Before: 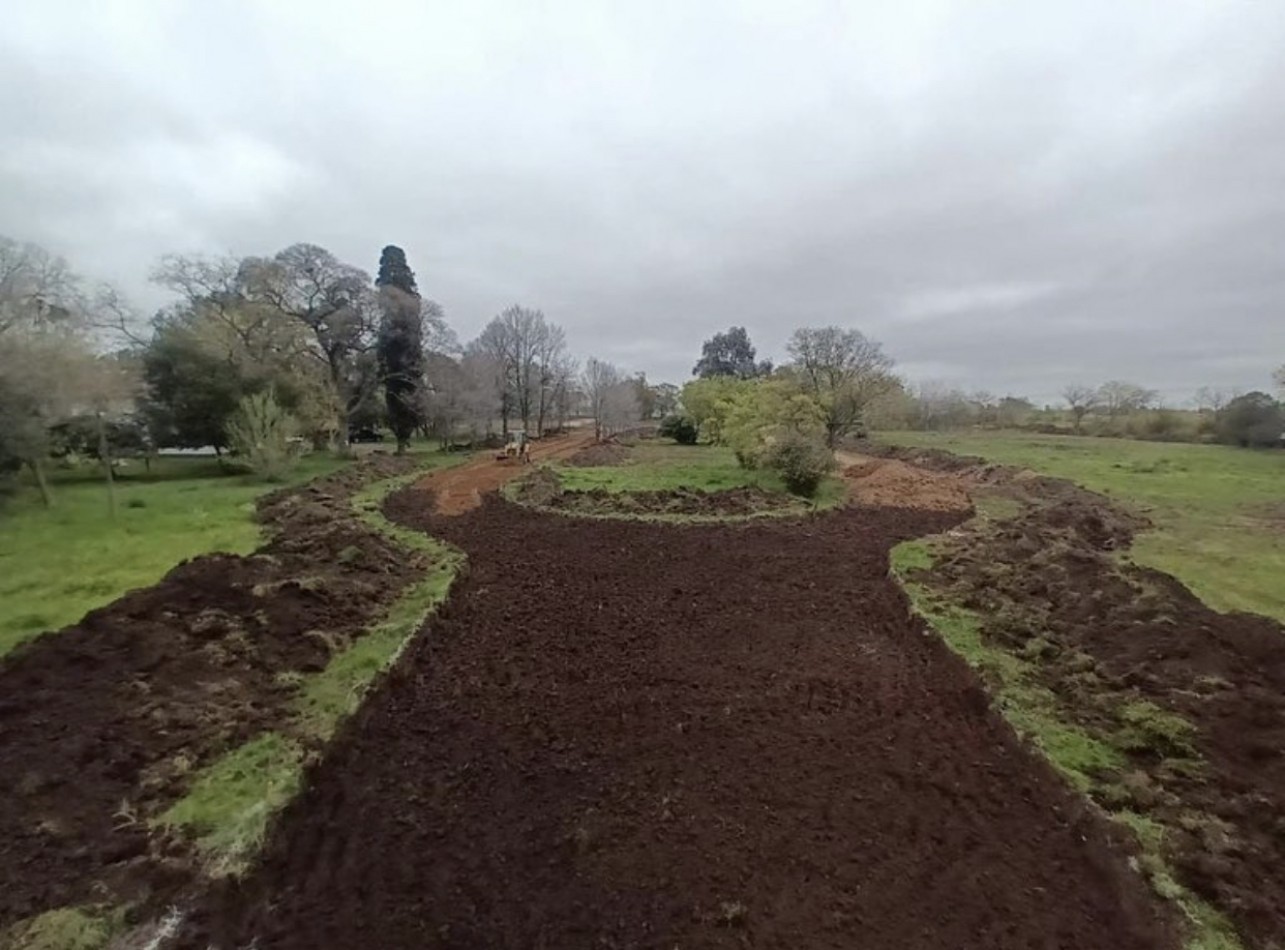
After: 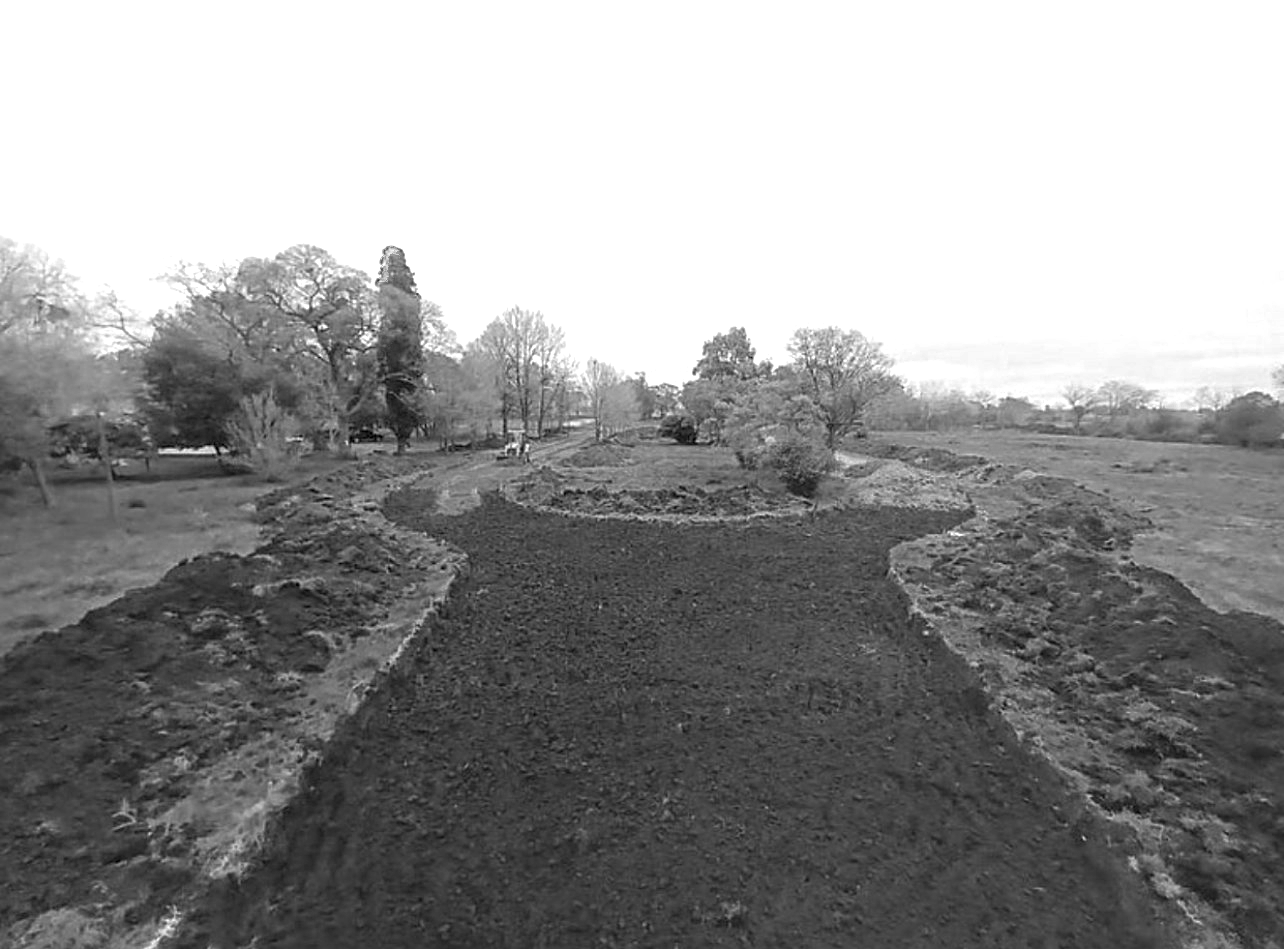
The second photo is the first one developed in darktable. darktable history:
color zones: curves: ch0 [(0.002, 0.429) (0.121, 0.212) (0.198, 0.113) (0.276, 0.344) (0.331, 0.541) (0.41, 0.56) (0.482, 0.289) (0.619, 0.227) (0.721, 0.18) (0.821, 0.435) (0.928, 0.555) (1, 0.587)]; ch1 [(0, 0) (0.143, 0) (0.286, 0) (0.429, 0) (0.571, 0) (0.714, 0) (0.857, 0)]
white balance: red 4.26, blue 1.802
sharpen: on, module defaults
